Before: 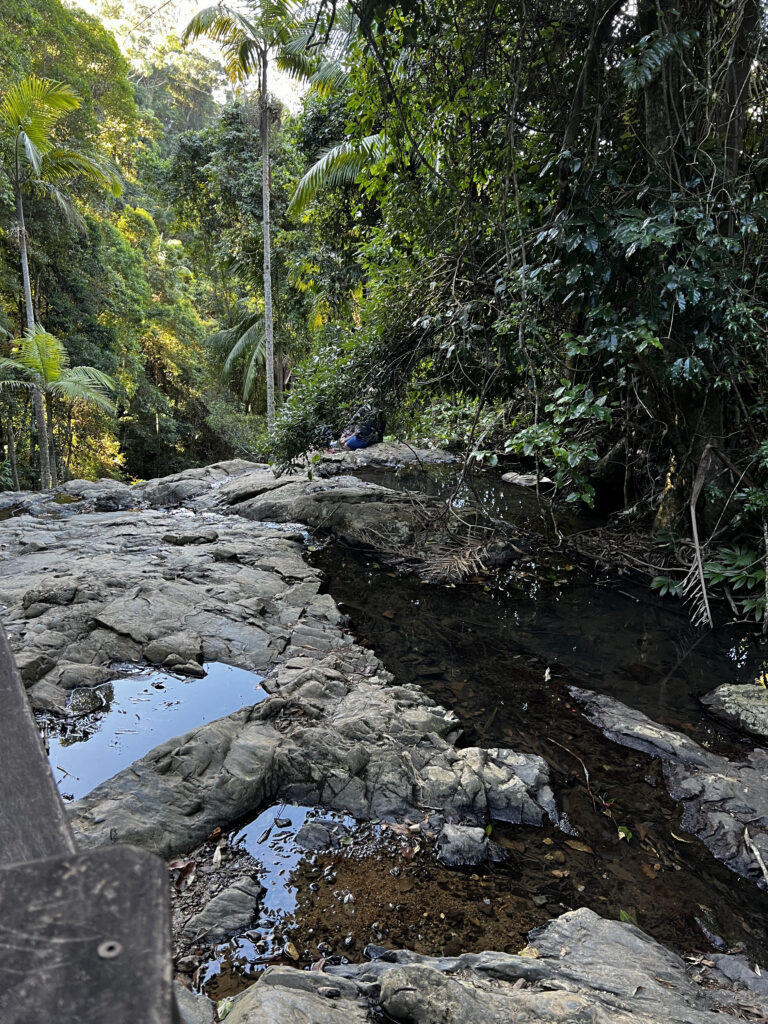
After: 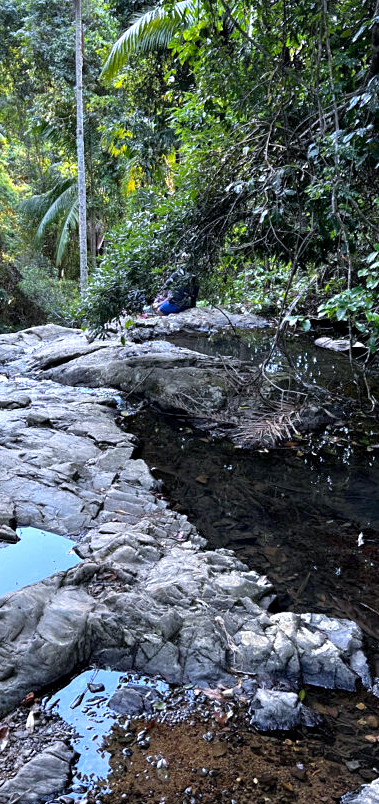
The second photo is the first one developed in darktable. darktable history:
color calibration: illuminant custom, x 0.373, y 0.388, temperature 4269.97 K
tone equalizer: on, module defaults
crop and rotate: angle 0.02°, left 24.353%, top 13.219%, right 26.156%, bottom 8.224%
exposure: black level correction 0.001, exposure 0.675 EV, compensate highlight preservation false
